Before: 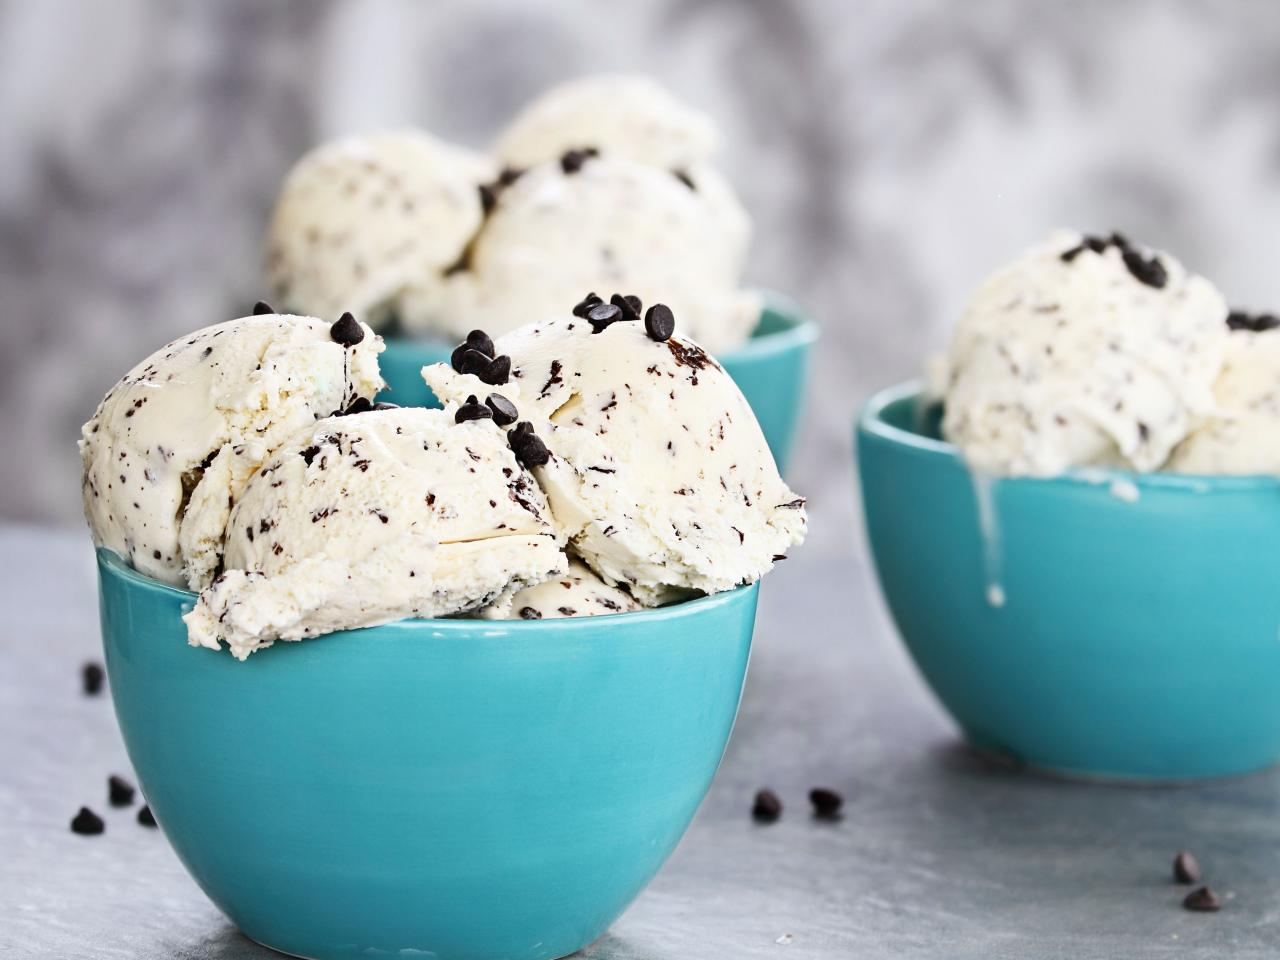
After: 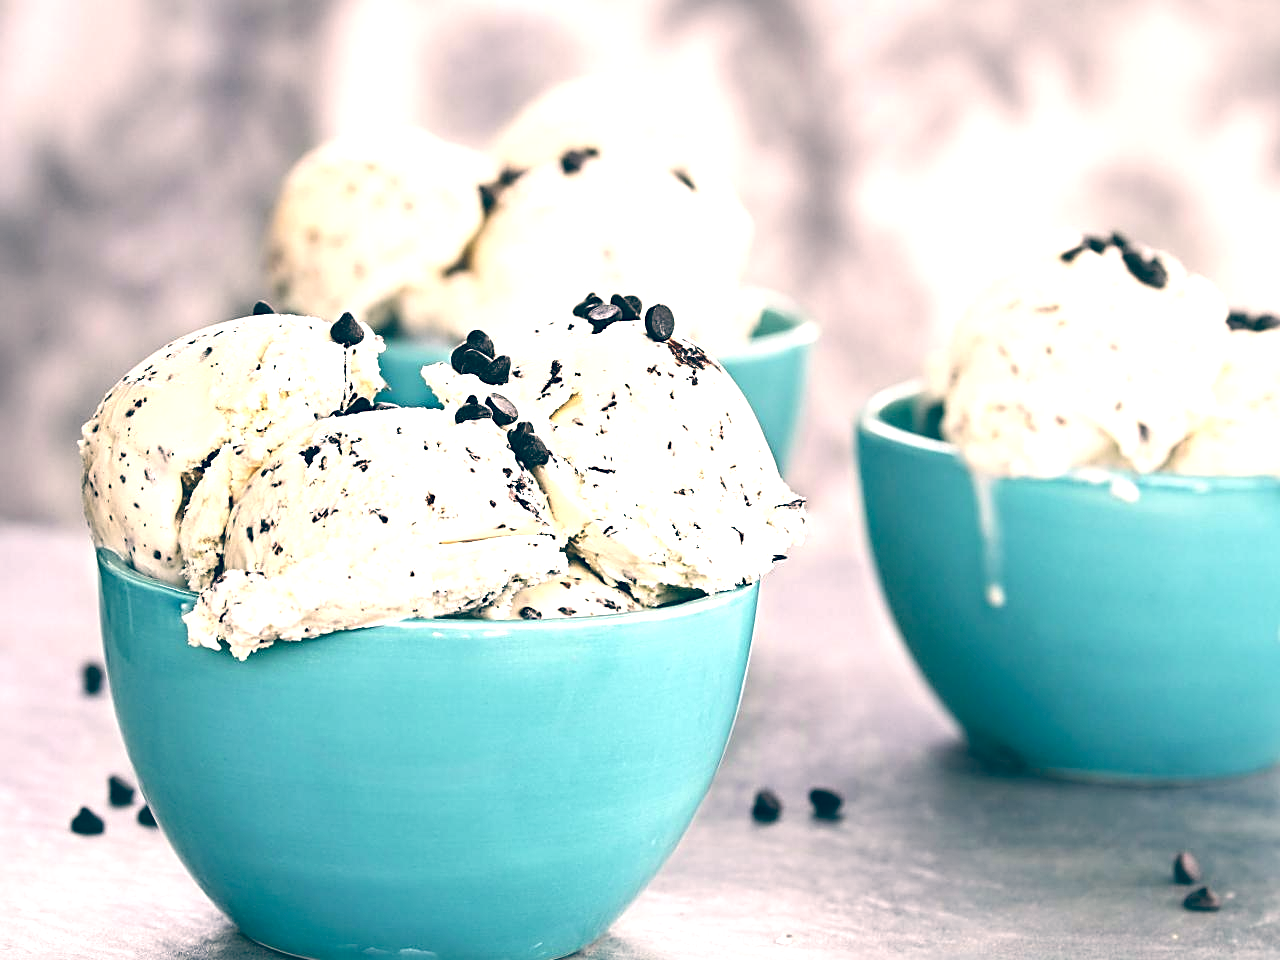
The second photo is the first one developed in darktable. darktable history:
exposure: exposure 0.6 EV, compensate highlight preservation false
sharpen: on, module defaults
local contrast: highlights 100%, shadows 100%, detail 120%, midtone range 0.2
color balance: lift [1.006, 0.985, 1.002, 1.015], gamma [1, 0.953, 1.008, 1.047], gain [1.076, 1.13, 1.004, 0.87]
